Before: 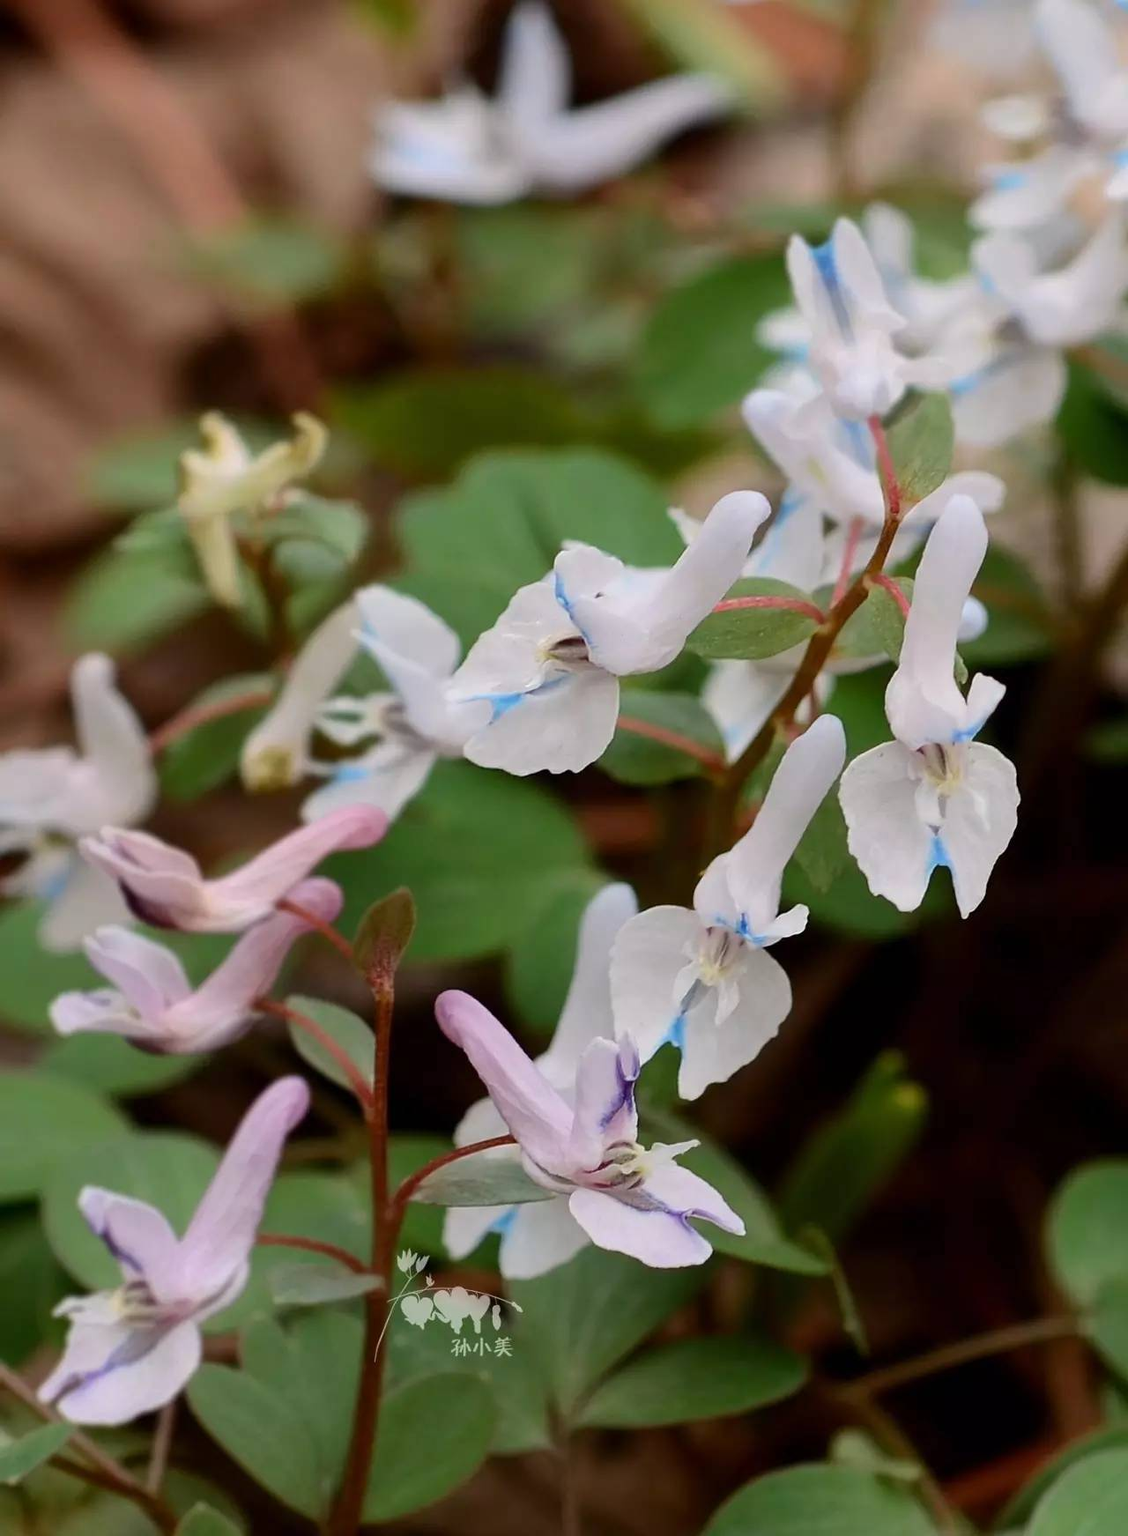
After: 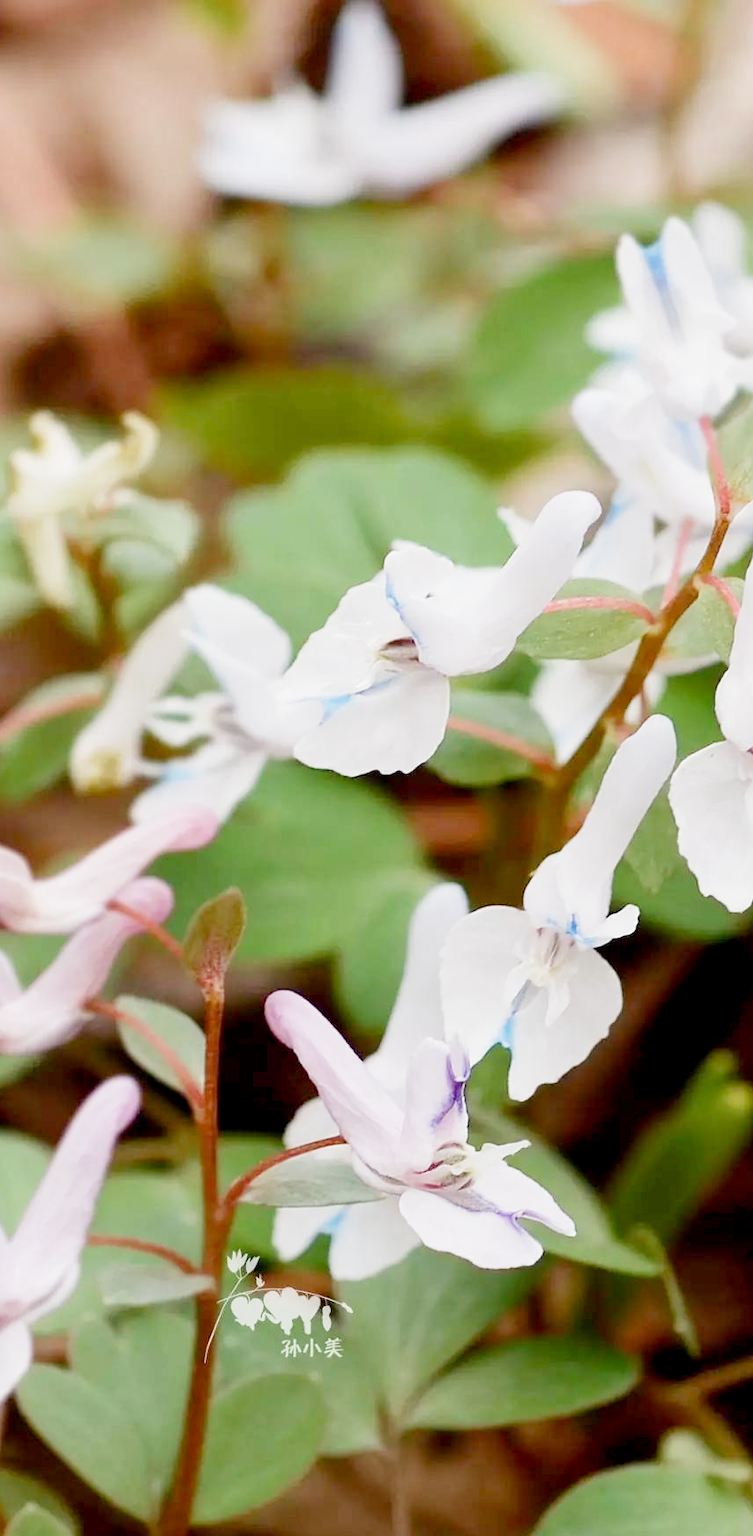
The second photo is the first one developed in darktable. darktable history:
filmic rgb: black relative exposure -8.75 EV, white relative exposure 4.98 EV, threshold 5.98 EV, target black luminance 0%, hardness 3.79, latitude 66.32%, contrast 0.833, shadows ↔ highlights balance 19.8%, preserve chrominance no, color science v5 (2021), enable highlight reconstruction true
sharpen: radius 2.875, amount 0.855, threshold 47.299
crop and rotate: left 15.082%, right 18.175%
exposure: exposure 2.005 EV, compensate exposure bias true, compensate highlight preservation false
